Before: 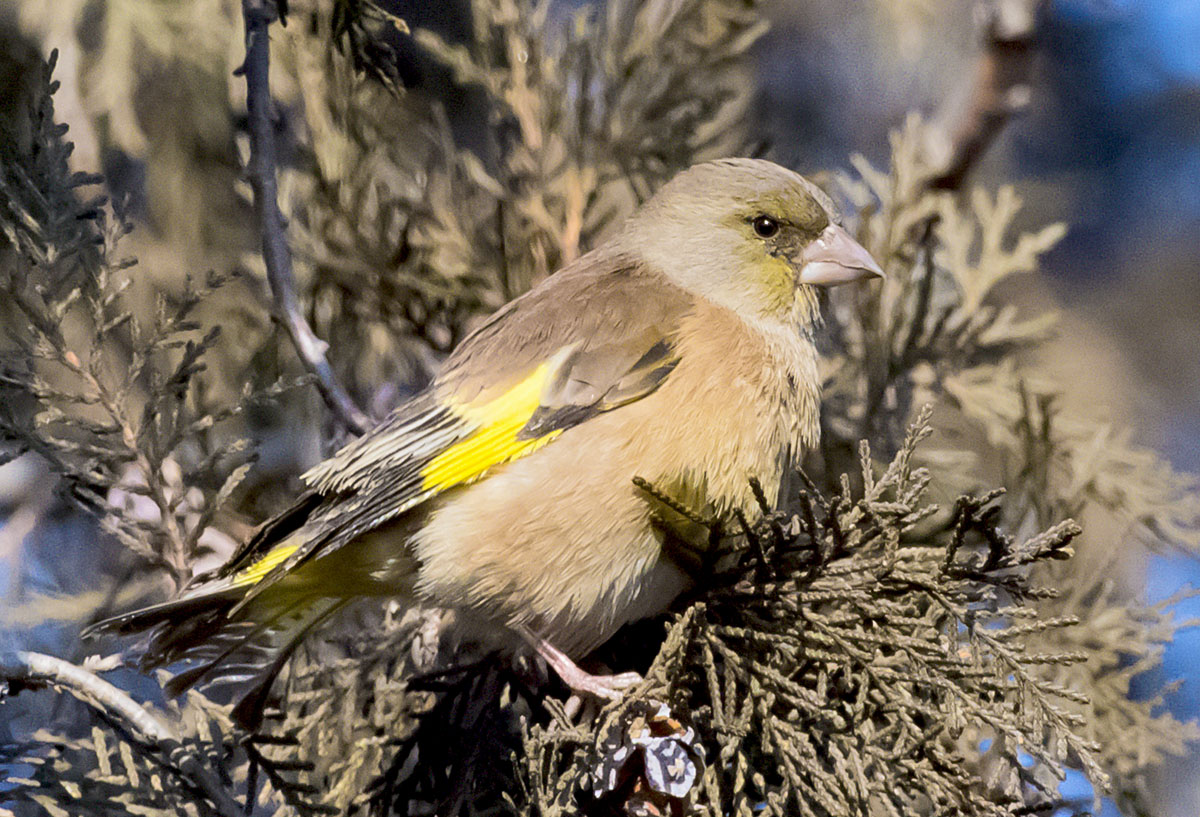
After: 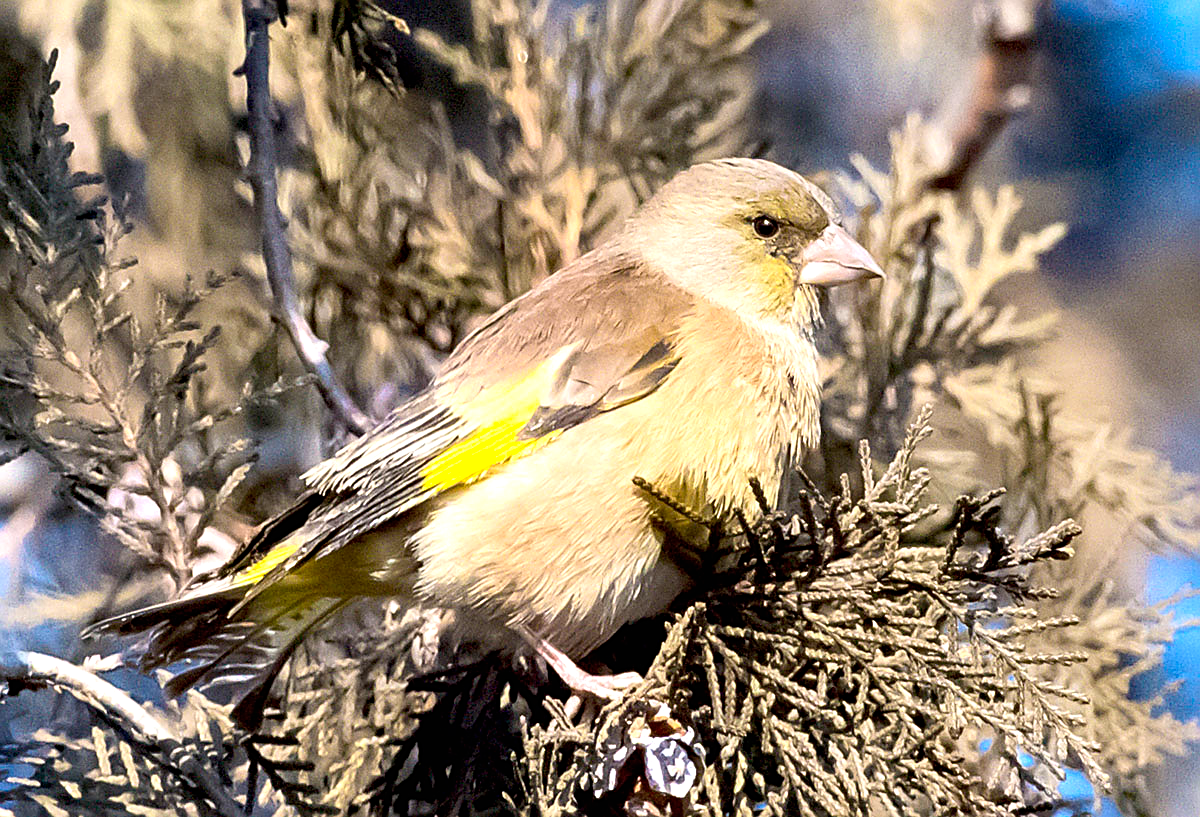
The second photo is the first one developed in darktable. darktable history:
tone equalizer: mask exposure compensation -0.494 EV
exposure: black level correction 0, exposure 0.7 EV, compensate highlight preservation false
sharpen: on, module defaults
